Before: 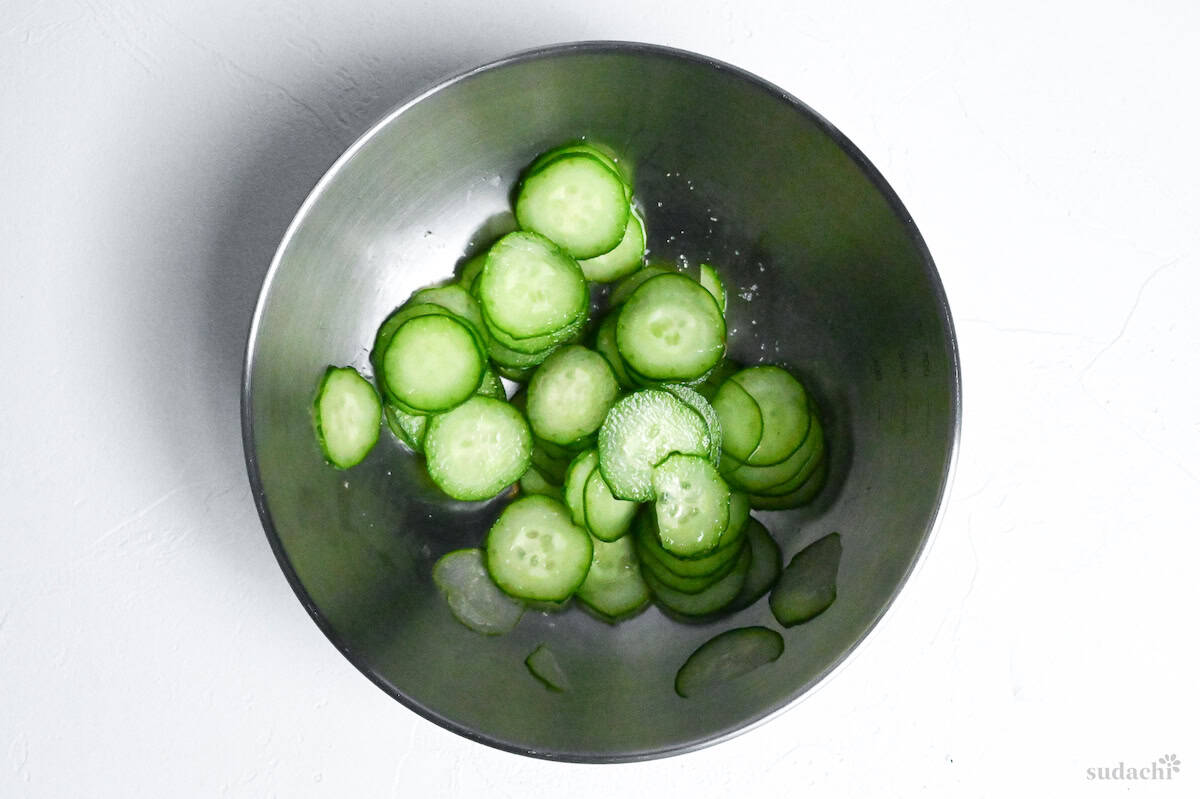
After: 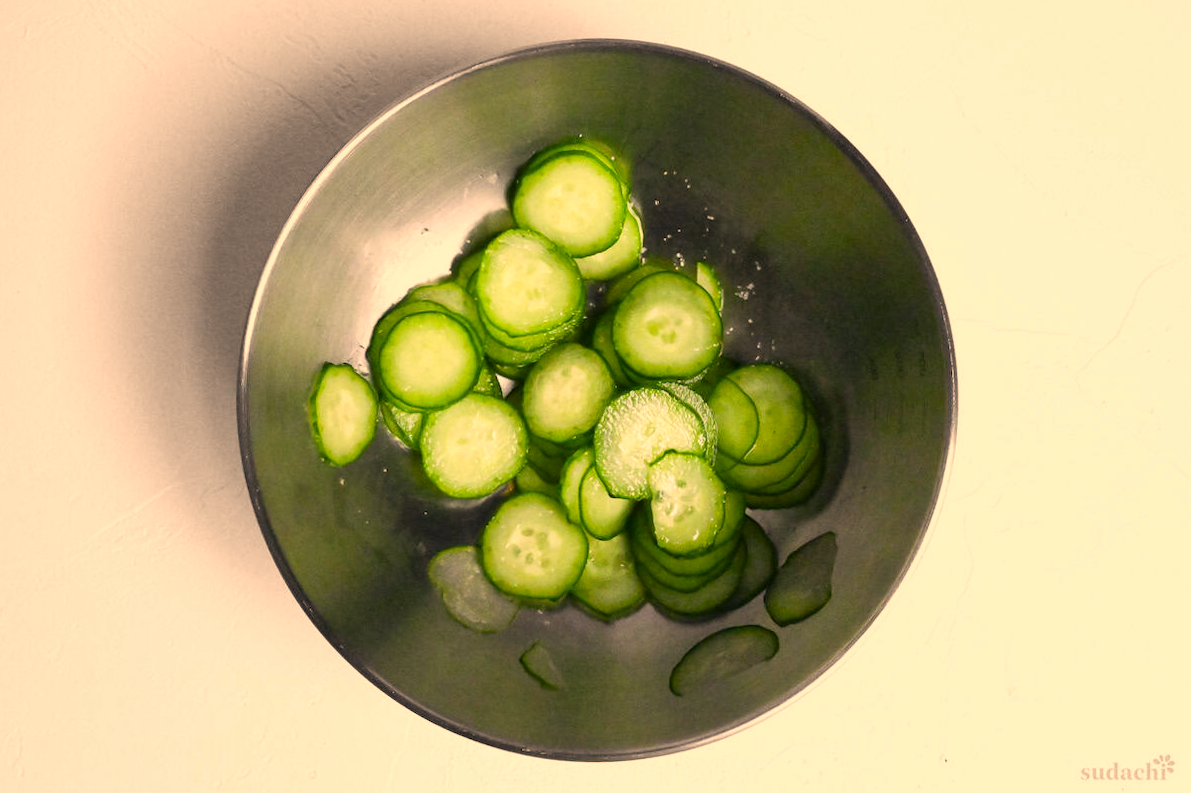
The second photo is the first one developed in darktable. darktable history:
crop and rotate: angle -0.265°
color correction: highlights a* 14.76, highlights b* 31.97
